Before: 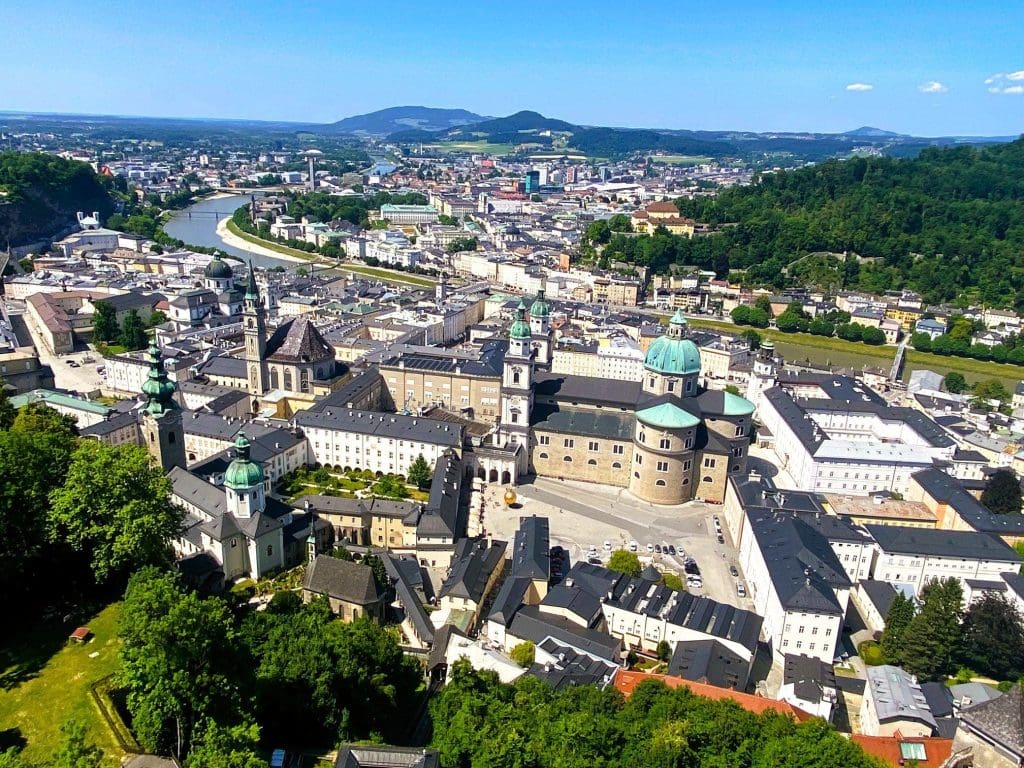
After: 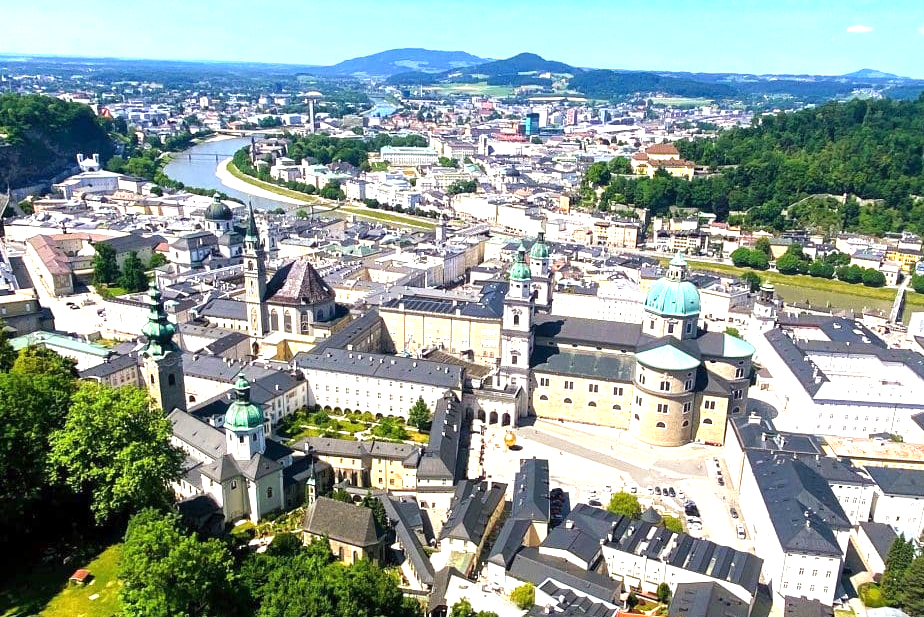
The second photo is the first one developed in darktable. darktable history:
crop: top 7.554%, right 9.763%, bottom 12.041%
exposure: black level correction 0, exposure 0.935 EV, compensate highlight preservation false
